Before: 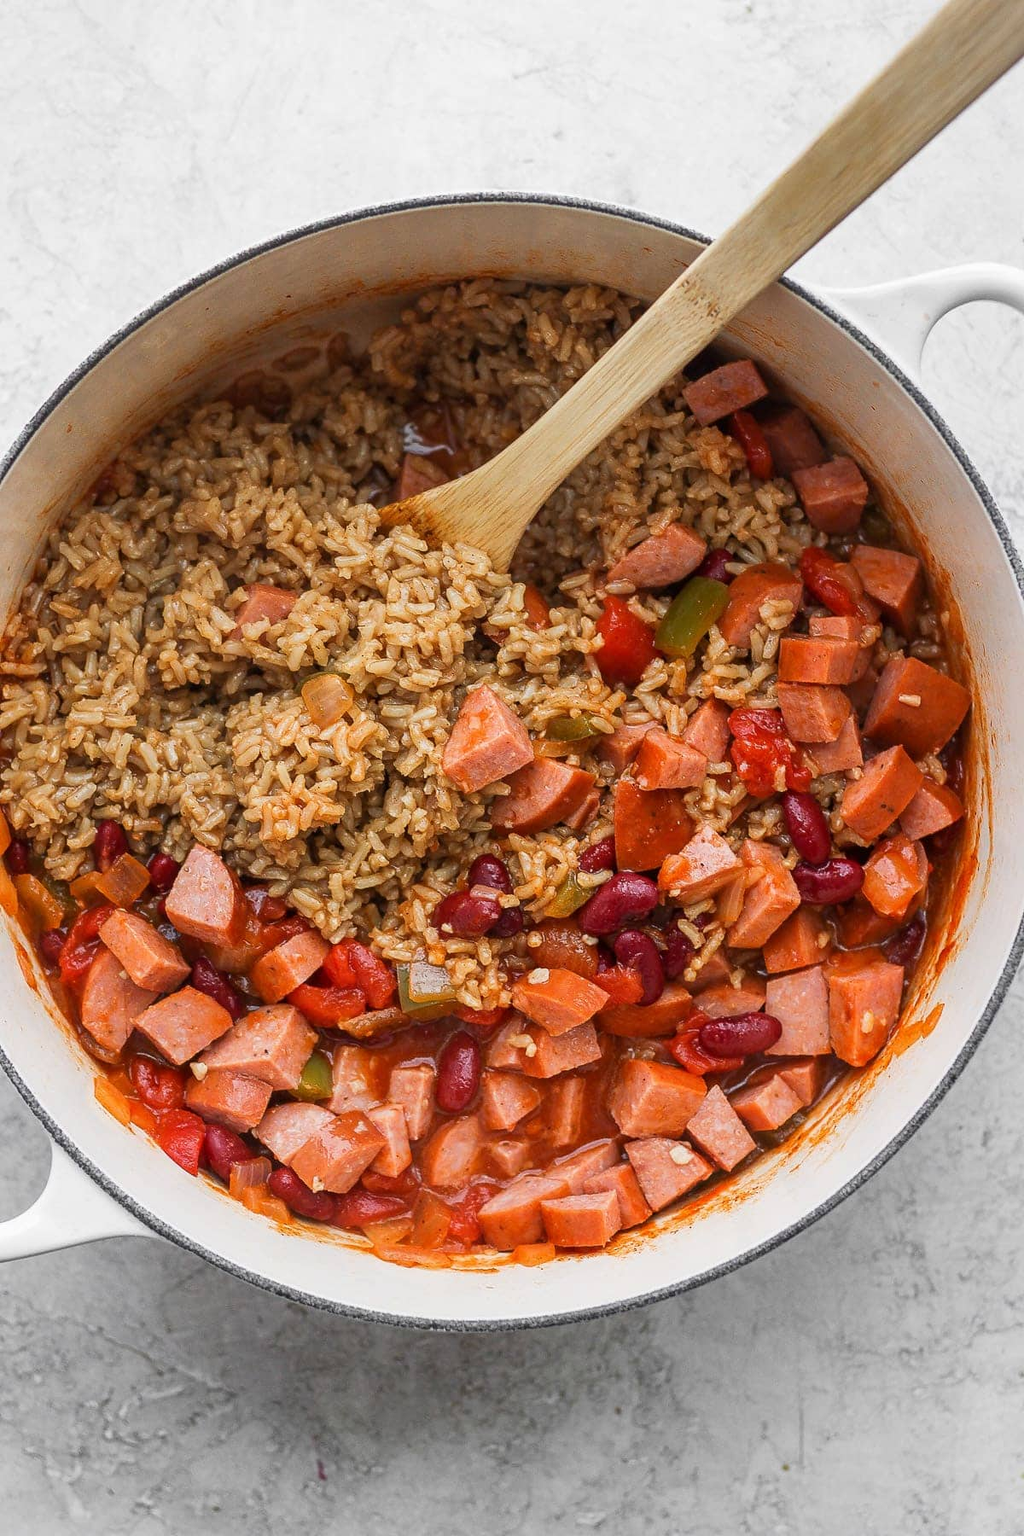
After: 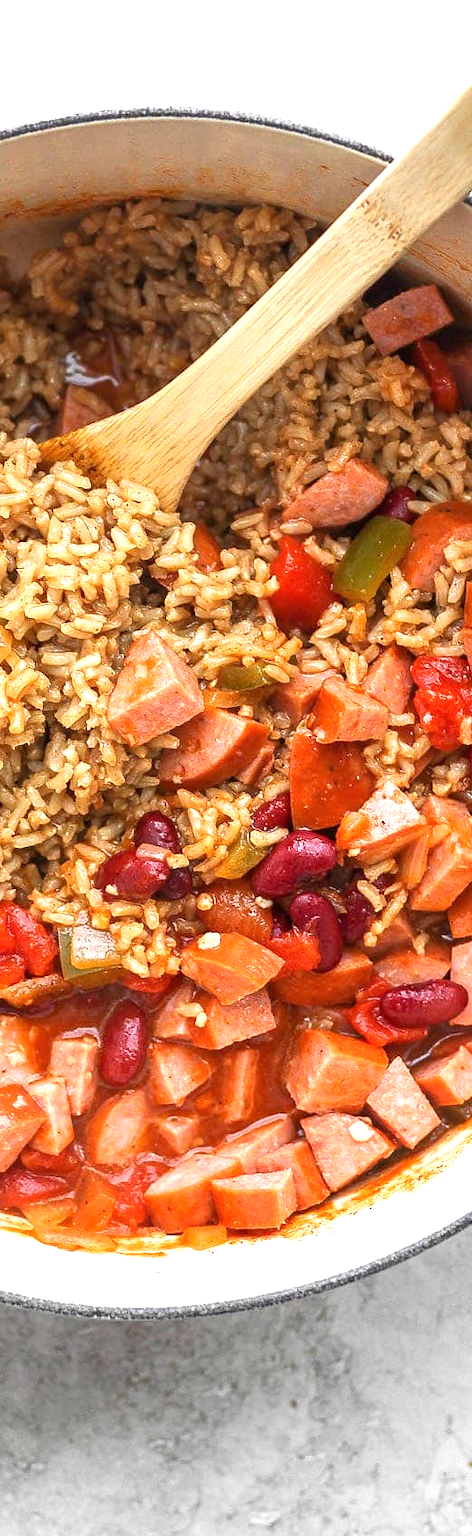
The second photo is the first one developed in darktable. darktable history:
exposure: black level correction 0, exposure 0.877 EV, compensate exposure bias true, compensate highlight preservation false
crop: left 33.452%, top 6.025%, right 23.155%
